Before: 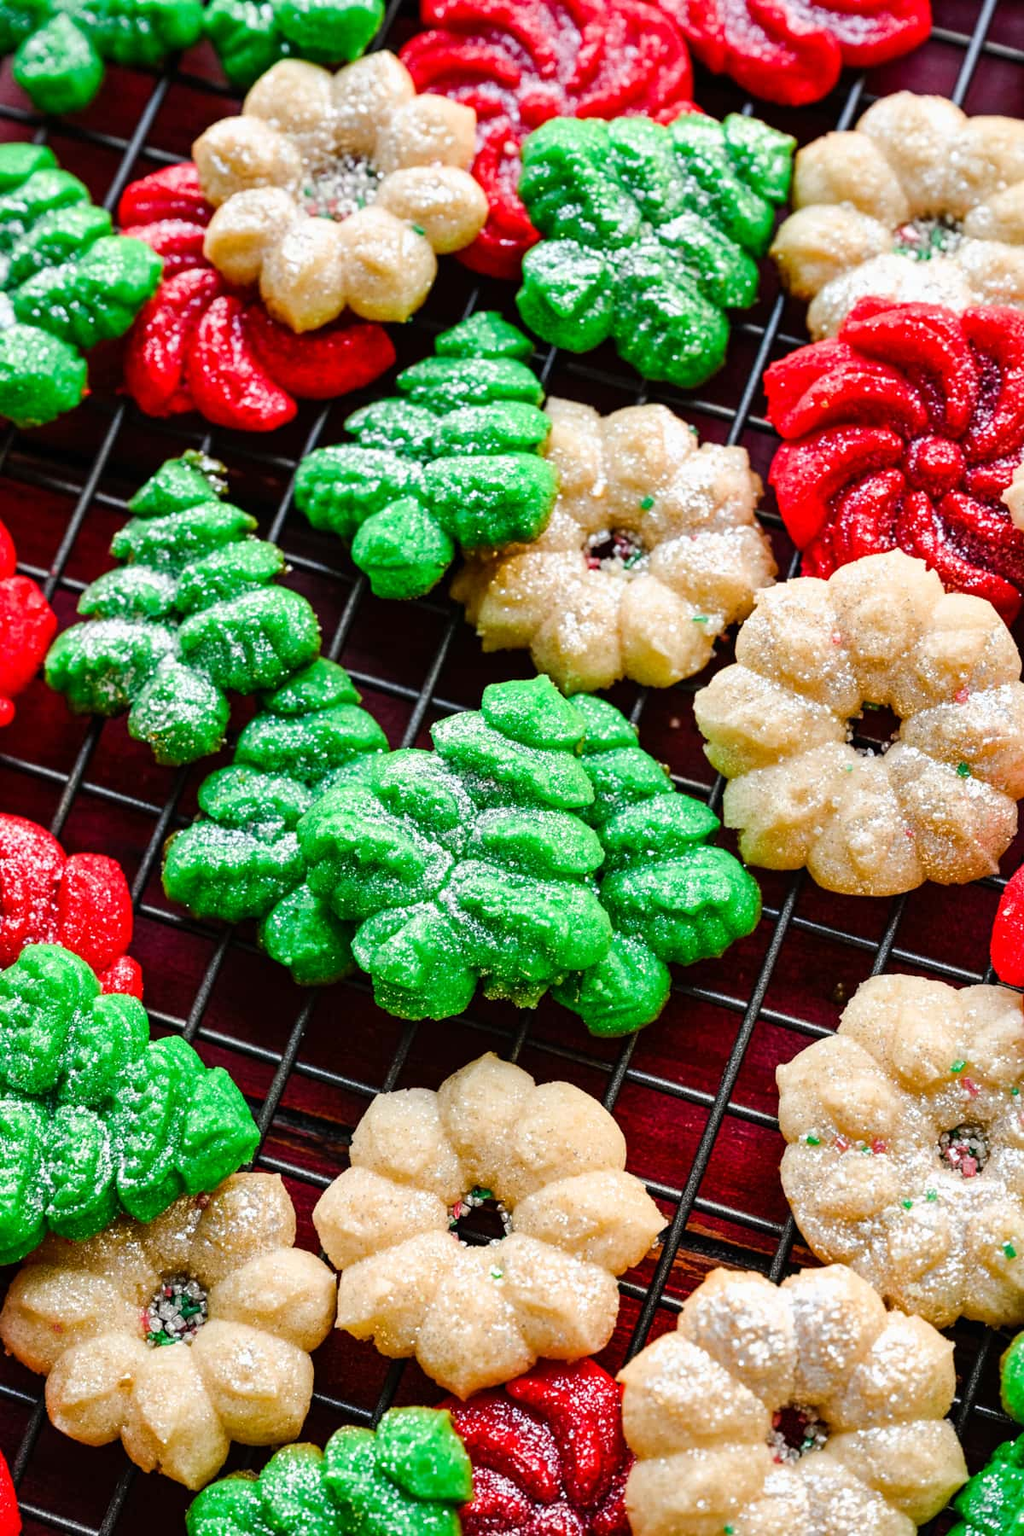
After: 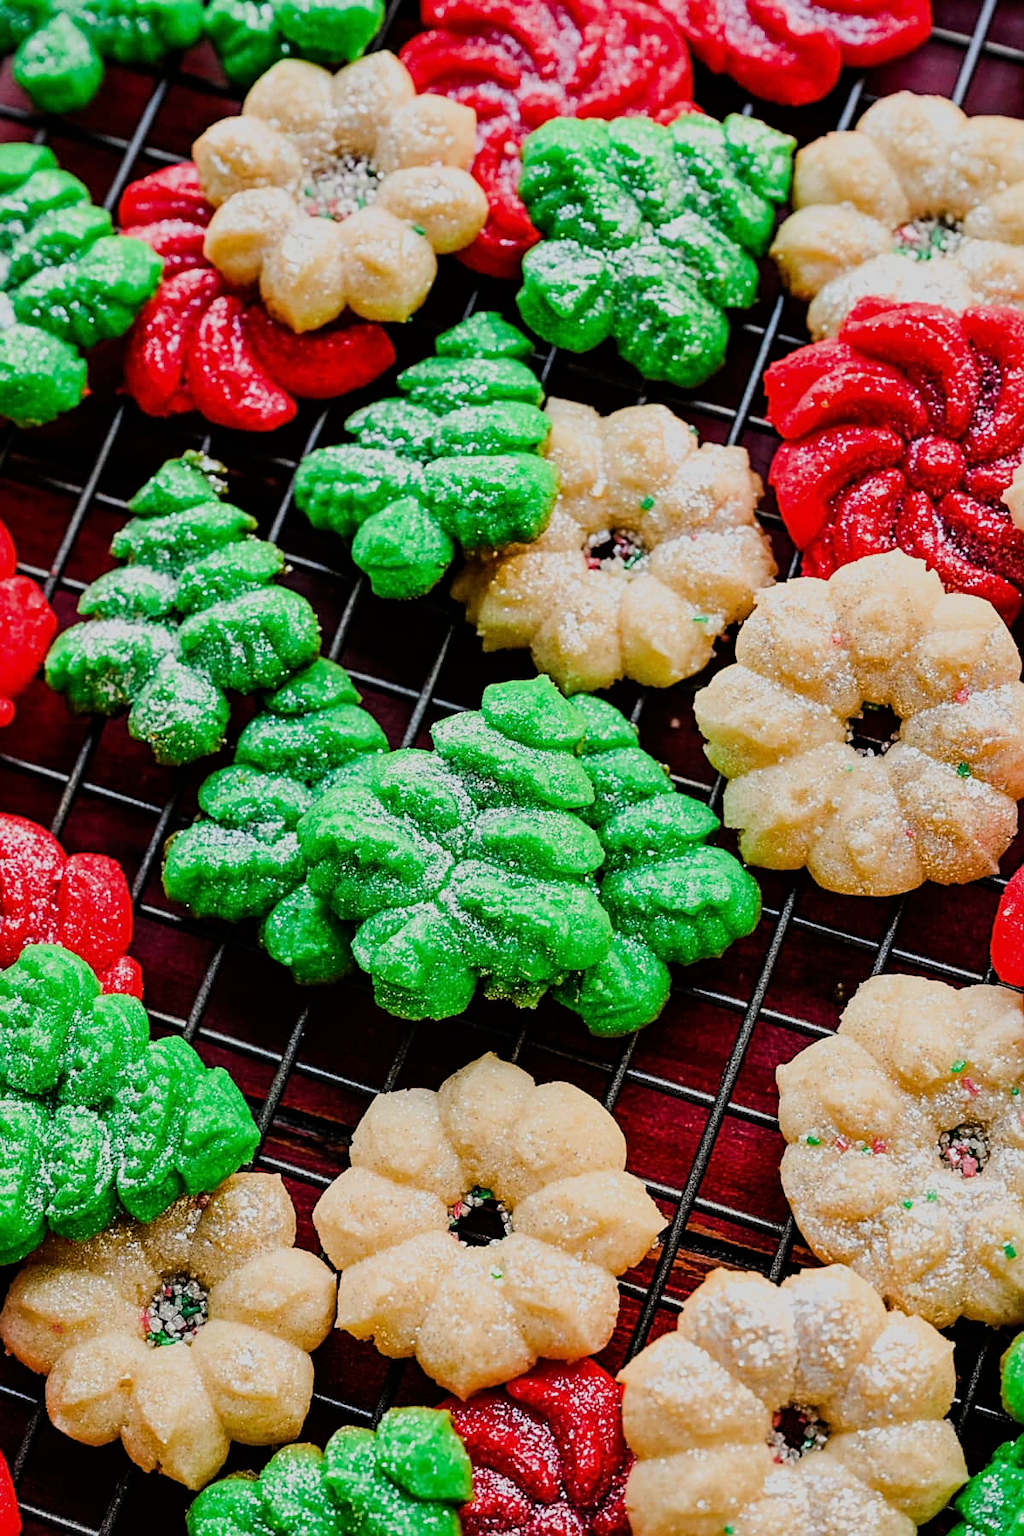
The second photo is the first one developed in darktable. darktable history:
sharpen: on, module defaults
filmic rgb: black relative exposure -8.42 EV, white relative exposure 4.68 EV, hardness 3.82, color science v6 (2022)
